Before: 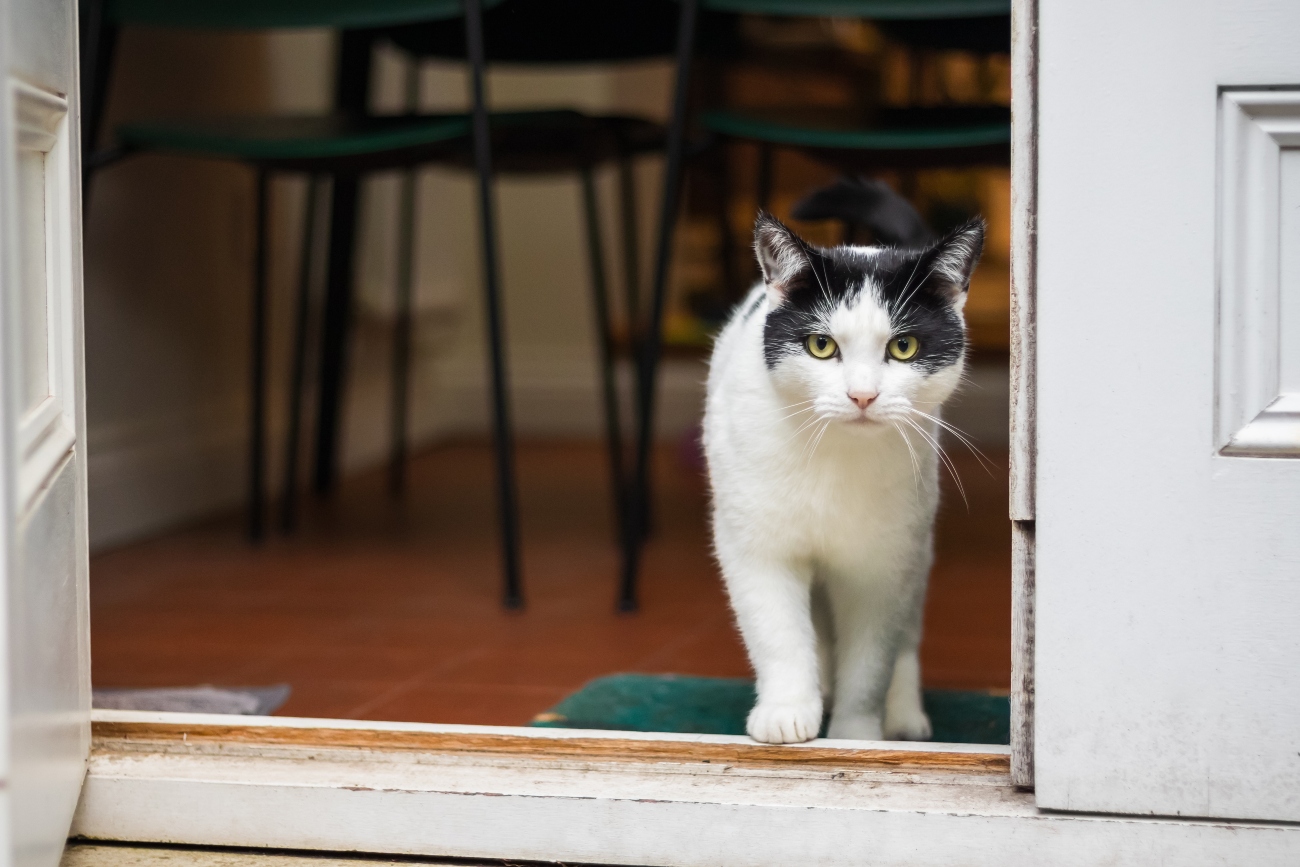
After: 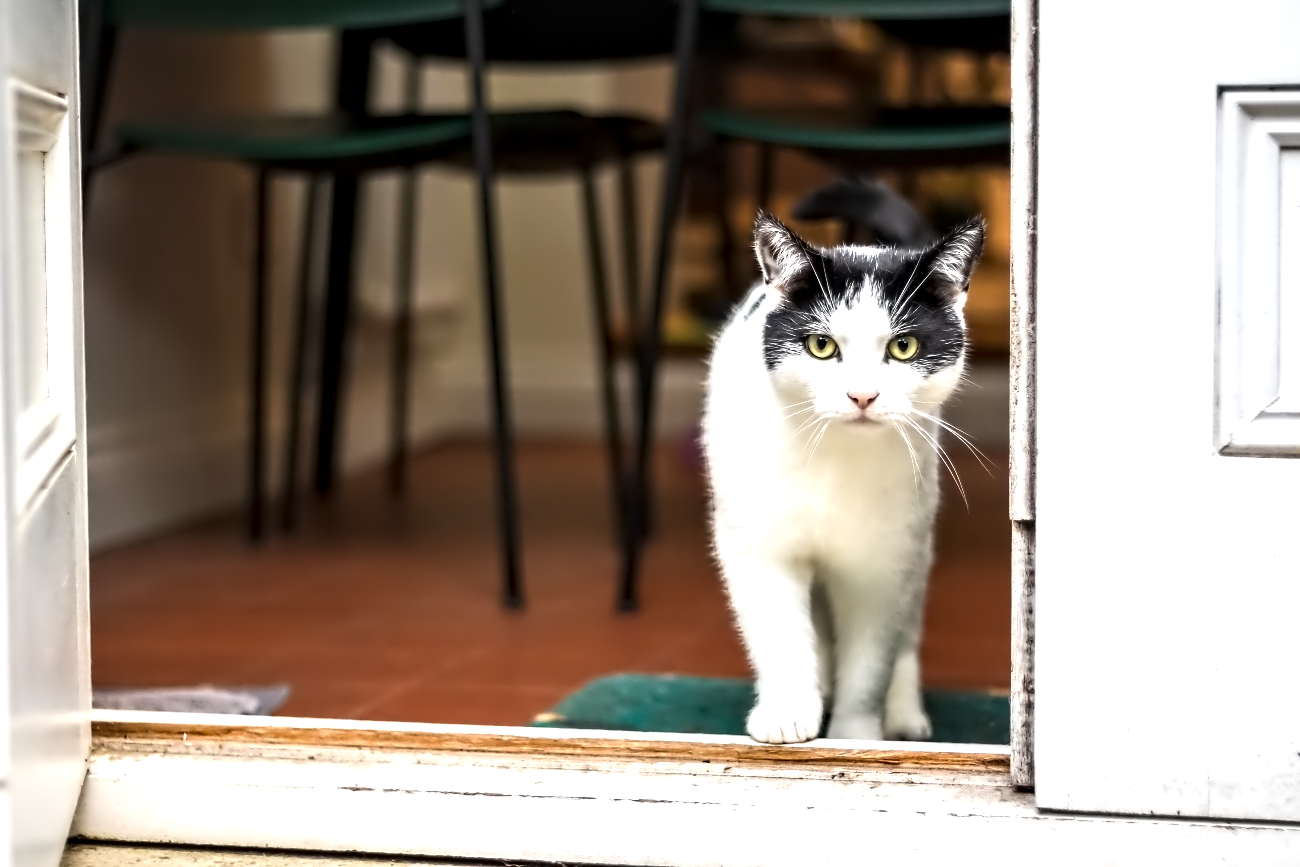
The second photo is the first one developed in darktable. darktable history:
exposure: black level correction 0, exposure 0.7 EV, compensate exposure bias true, compensate highlight preservation false
contrast equalizer: octaves 7, y [[0.5, 0.542, 0.583, 0.625, 0.667, 0.708], [0.5 ×6], [0.5 ×6], [0, 0.033, 0.067, 0.1, 0.133, 0.167], [0, 0.05, 0.1, 0.15, 0.2, 0.25]]
